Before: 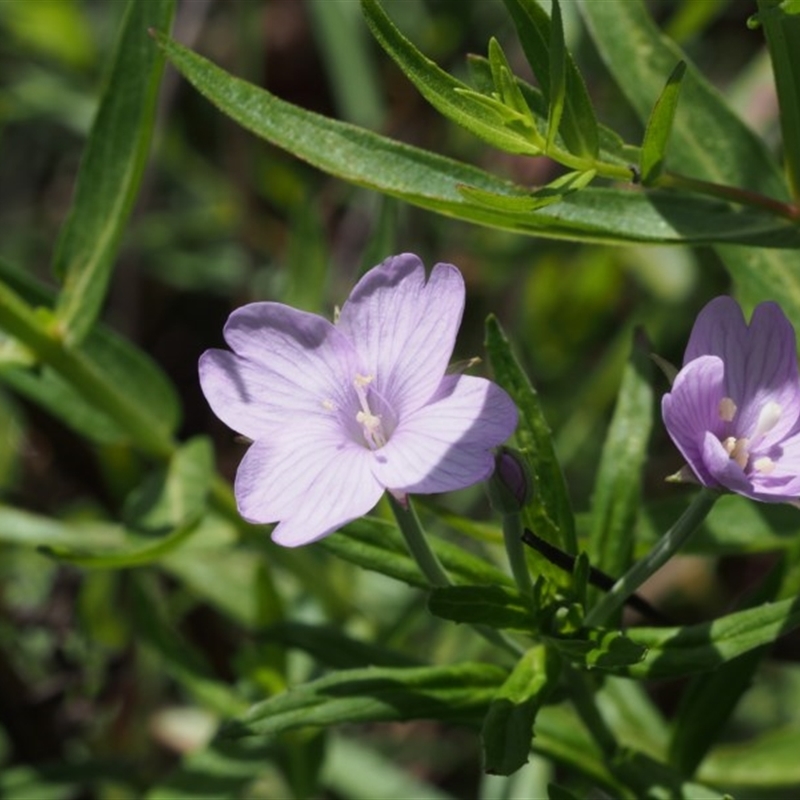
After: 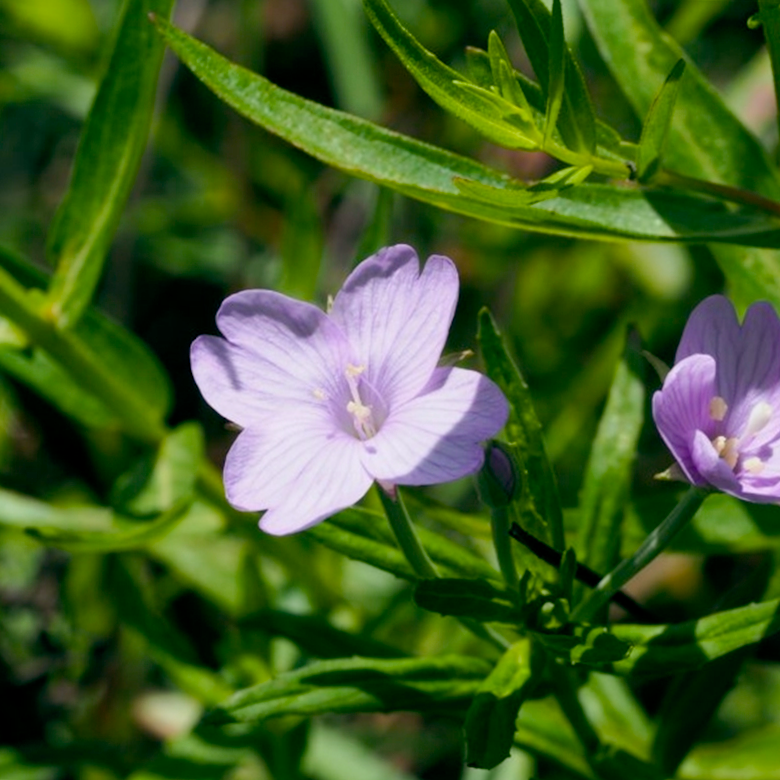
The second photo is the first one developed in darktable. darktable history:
shadows and highlights: radius 266.93, soften with gaussian
crop and rotate: angle -1.43°
color balance rgb: shadows lift › chroma 0.783%, shadows lift › hue 113.24°, global offset › luminance -0.32%, global offset › chroma 0.106%, global offset › hue 162.3°, linear chroma grading › global chroma 8.871%, perceptual saturation grading › global saturation 15.612%, perceptual saturation grading › highlights -19.281%, perceptual saturation grading › shadows 20.582%, global vibrance 19.207%
